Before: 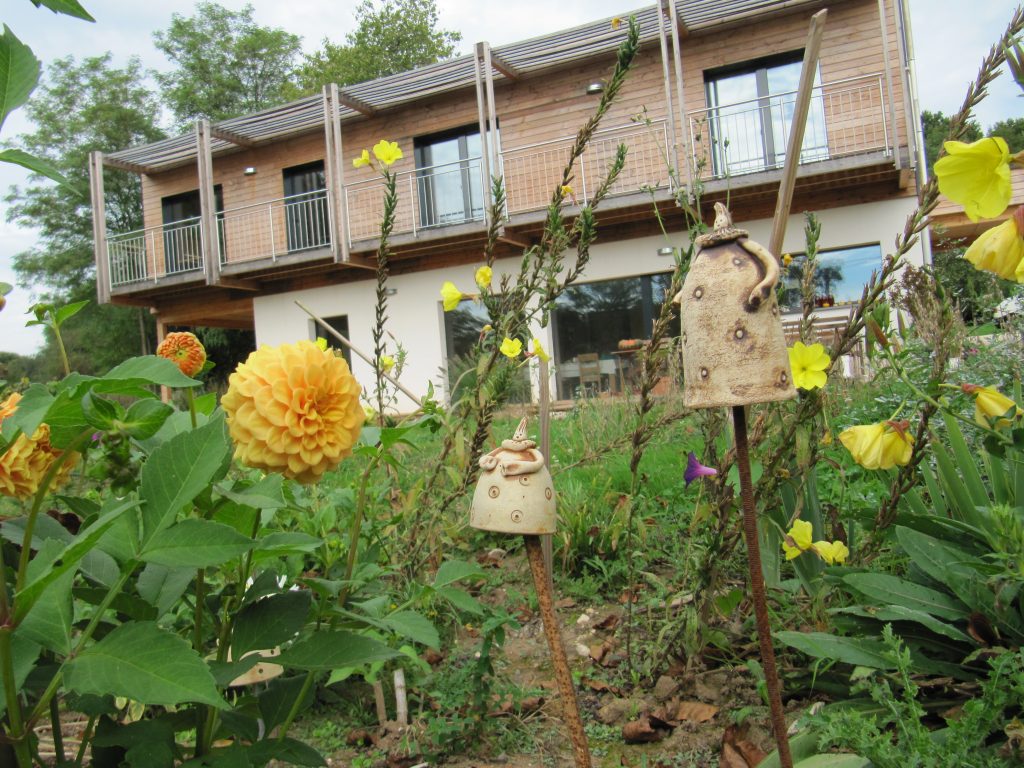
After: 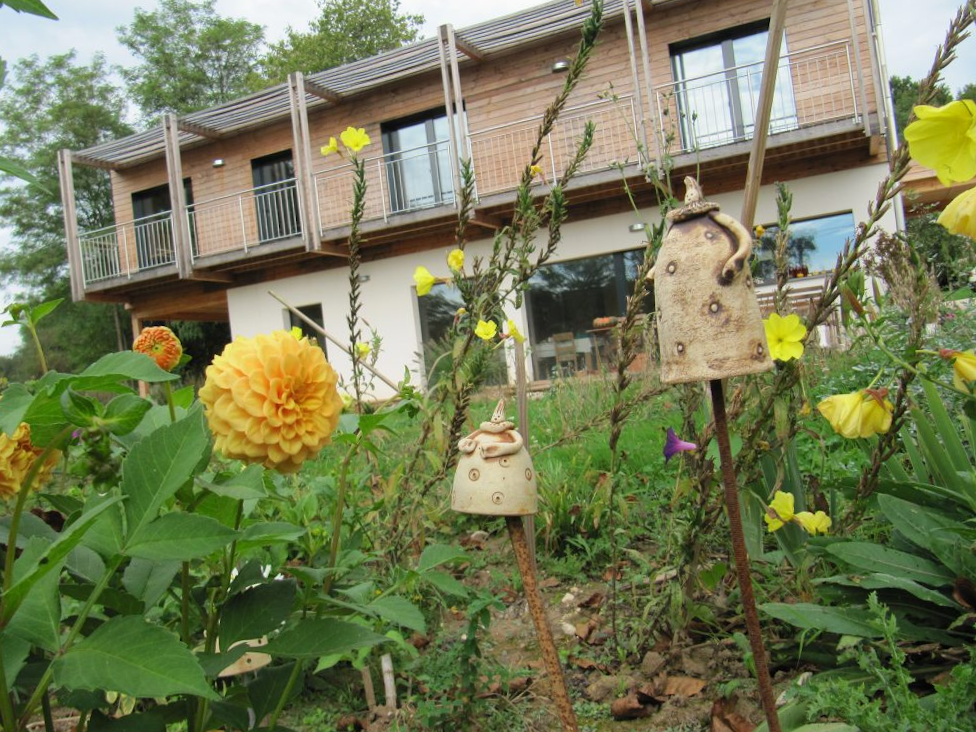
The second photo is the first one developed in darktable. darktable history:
white balance: emerald 1
rotate and perspective: rotation -2.12°, lens shift (vertical) 0.009, lens shift (horizontal) -0.008, automatic cropping original format, crop left 0.036, crop right 0.964, crop top 0.05, crop bottom 0.959
